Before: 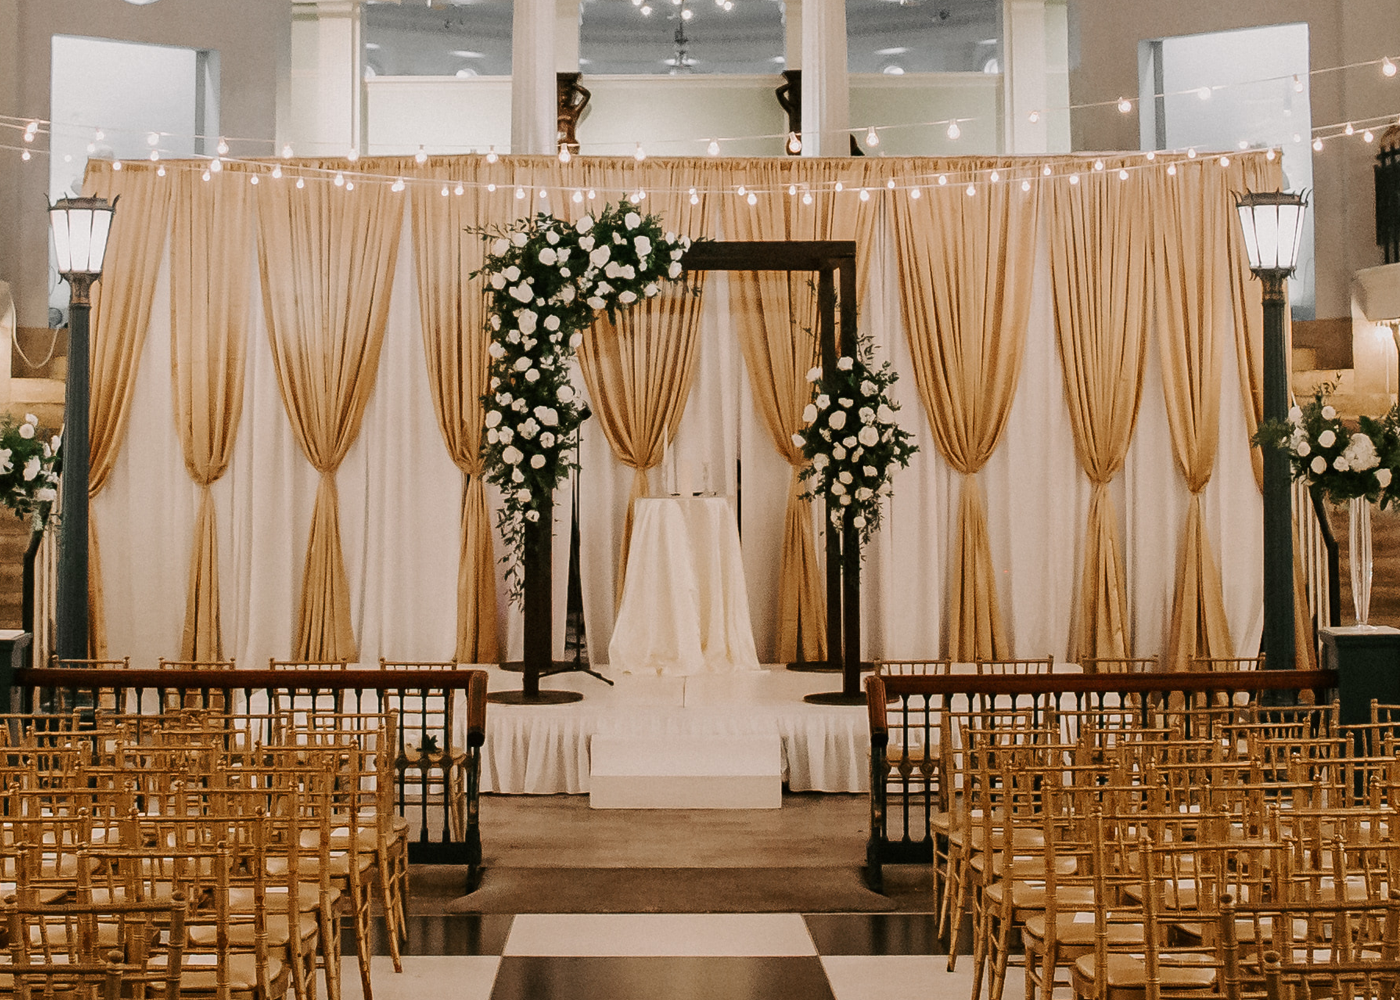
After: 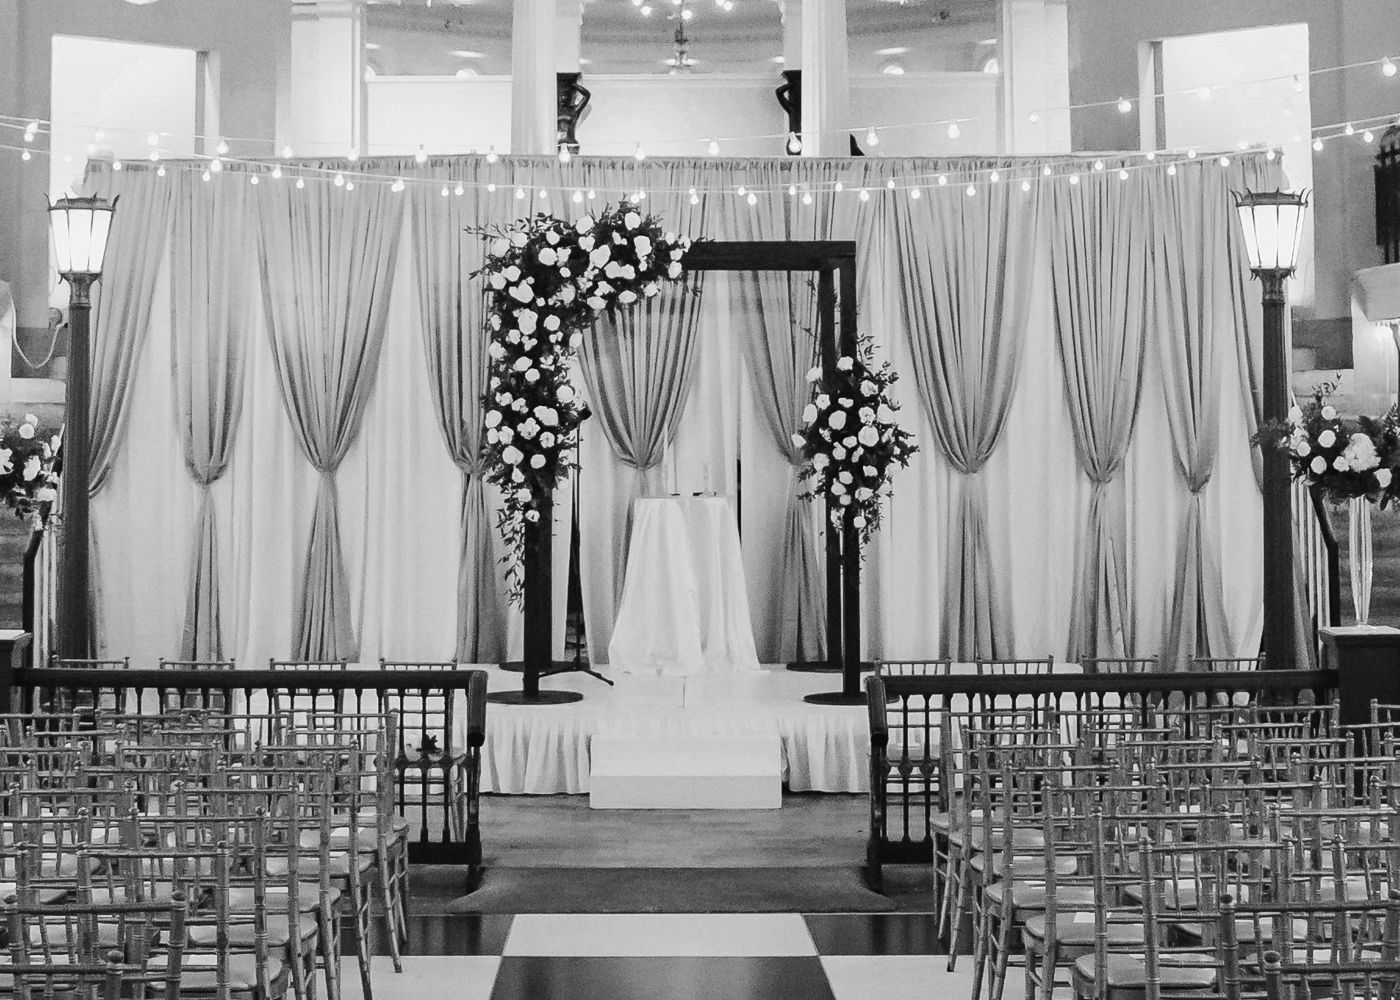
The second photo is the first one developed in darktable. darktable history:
contrast brightness saturation: contrast 0.199, brightness 0.169, saturation 0.216
color zones: curves: ch0 [(0.002, 0.593) (0.143, 0.417) (0.285, 0.541) (0.455, 0.289) (0.608, 0.327) (0.727, 0.283) (0.869, 0.571) (1, 0.603)]; ch1 [(0, 0) (0.143, 0) (0.286, 0) (0.429, 0) (0.571, 0) (0.714, 0) (0.857, 0)]
